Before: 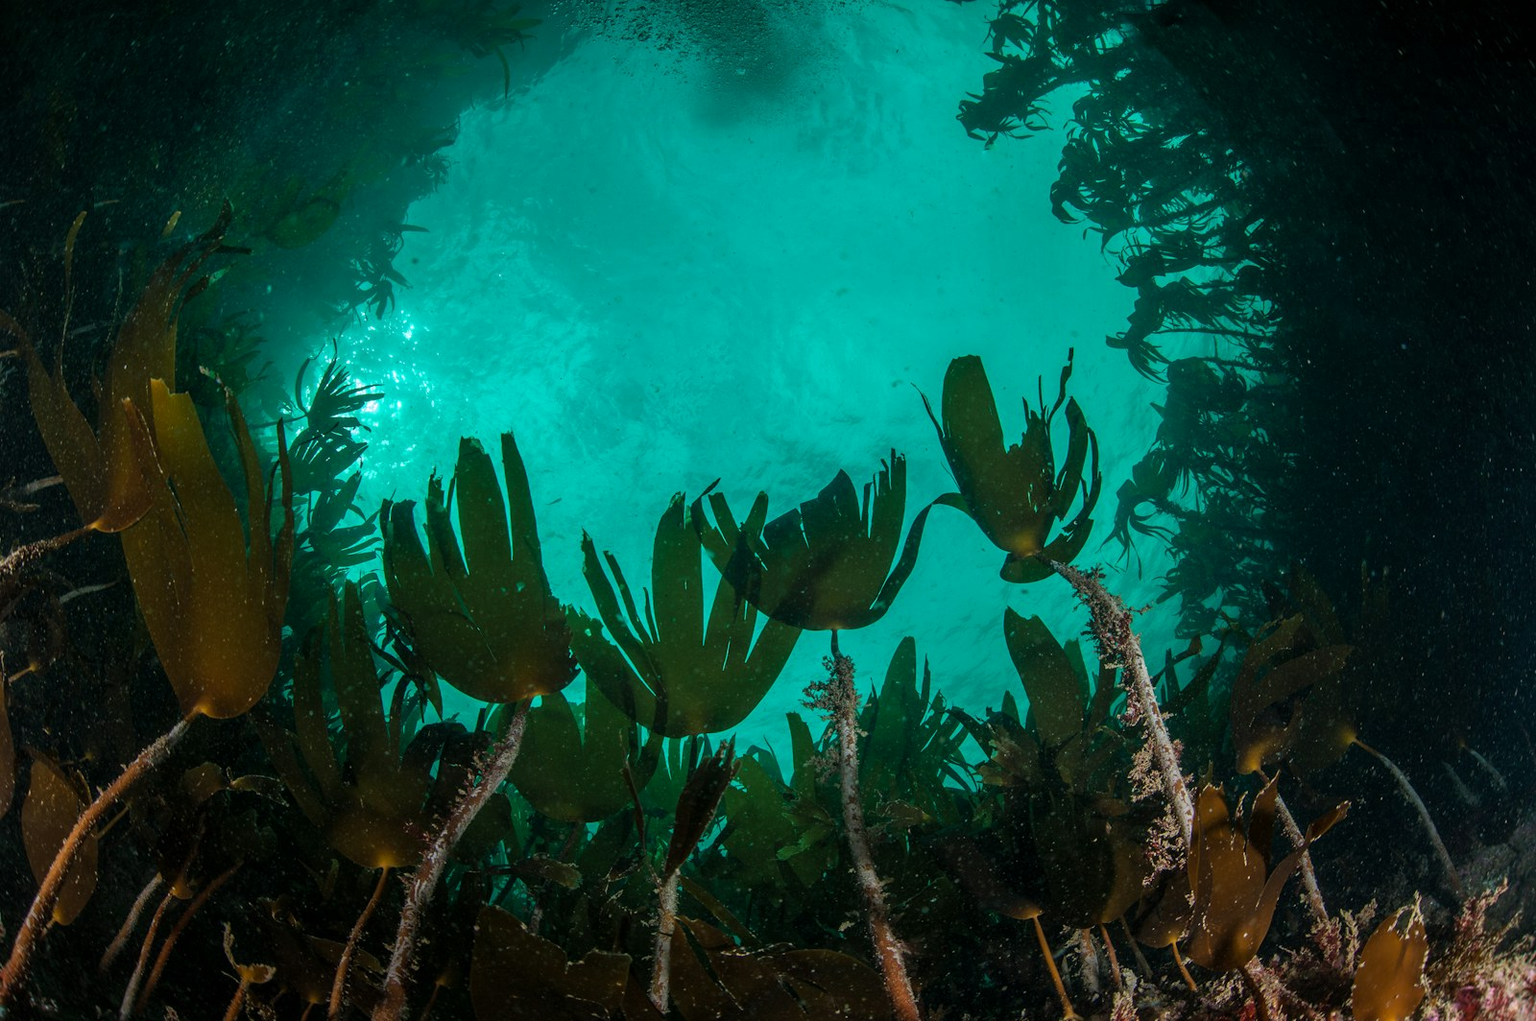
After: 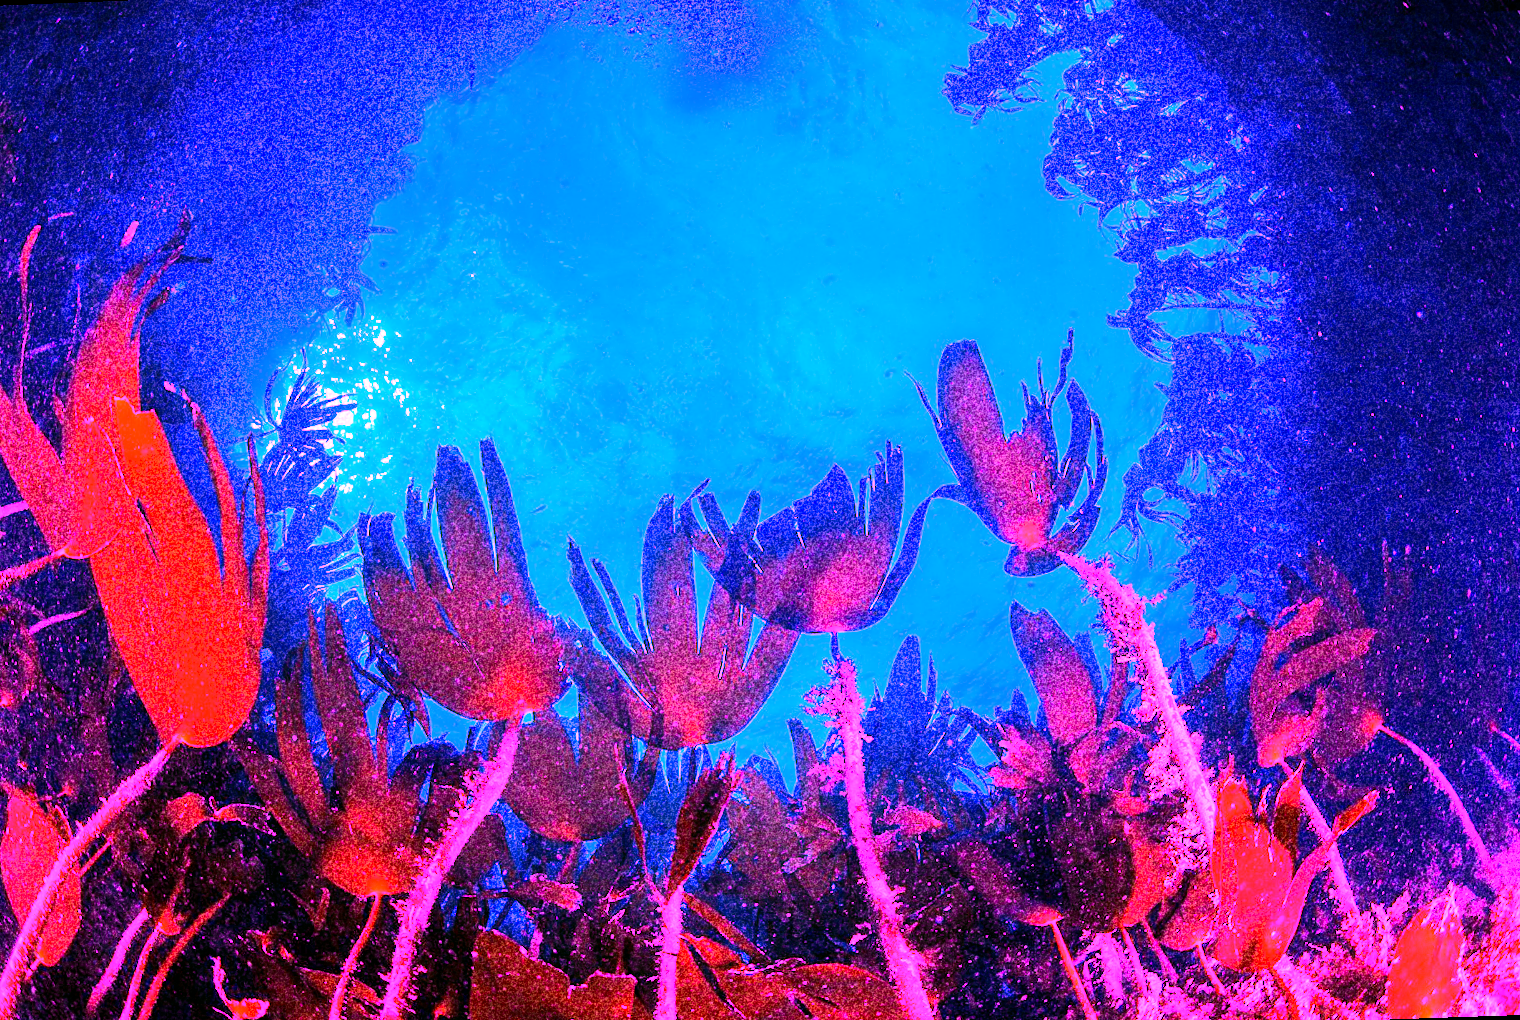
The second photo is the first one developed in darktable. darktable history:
white balance: red 8, blue 8
tone equalizer: on, module defaults
rotate and perspective: rotation -2.12°, lens shift (vertical) 0.009, lens shift (horizontal) -0.008, automatic cropping original format, crop left 0.036, crop right 0.964, crop top 0.05, crop bottom 0.959
grain: coarseness 30.02 ISO, strength 100%
